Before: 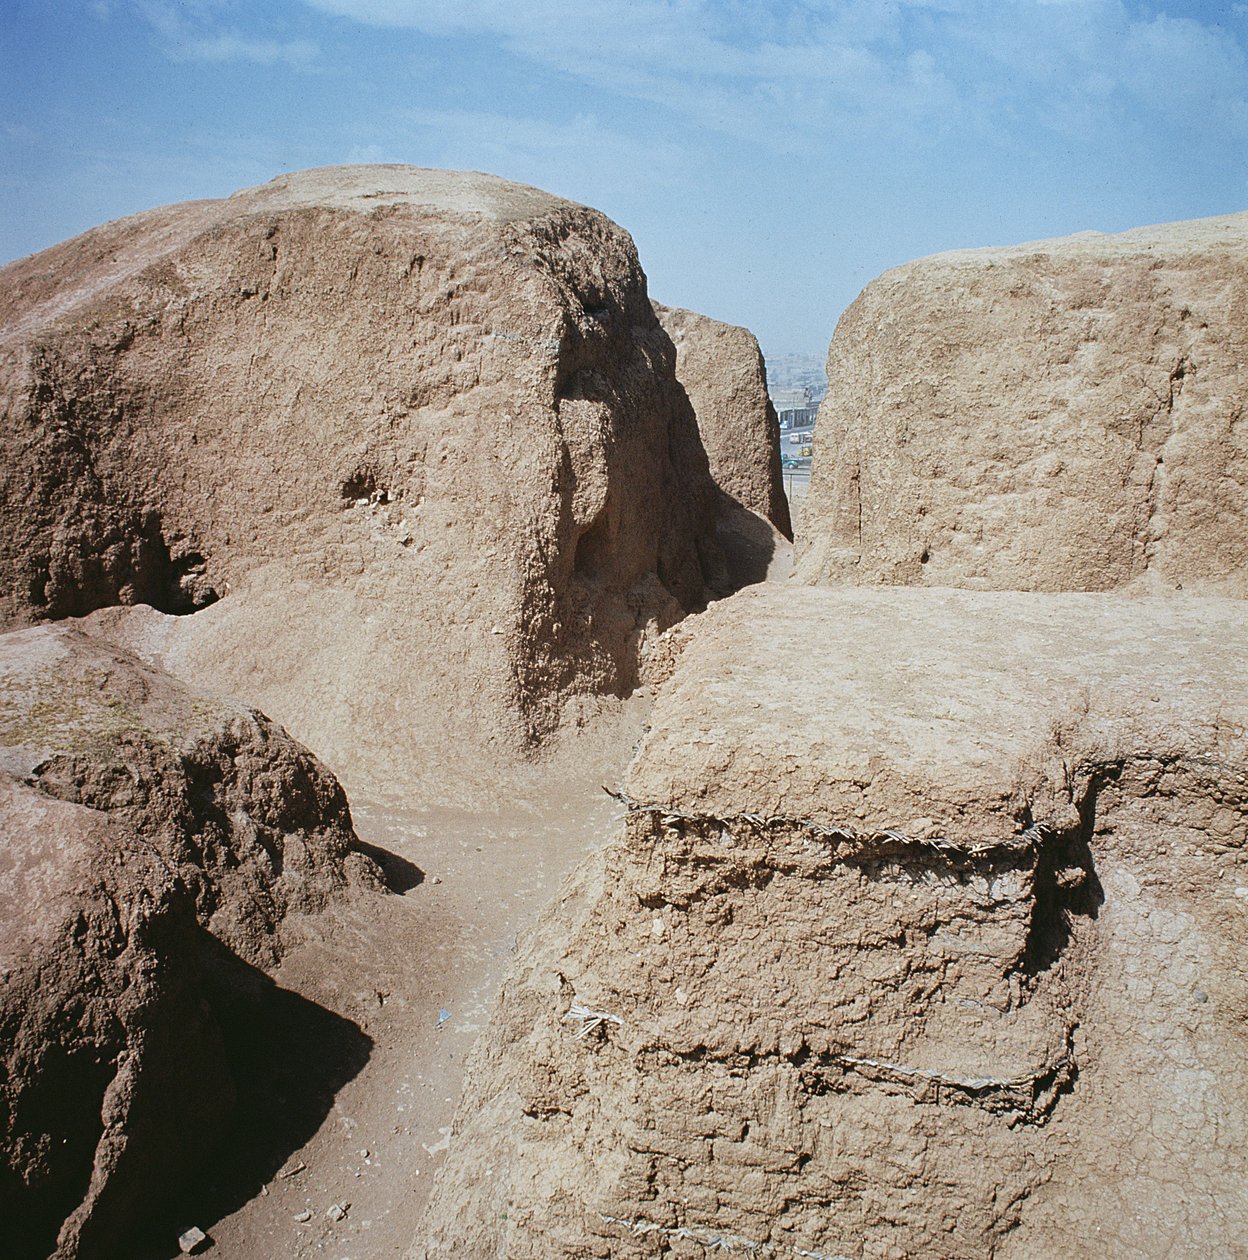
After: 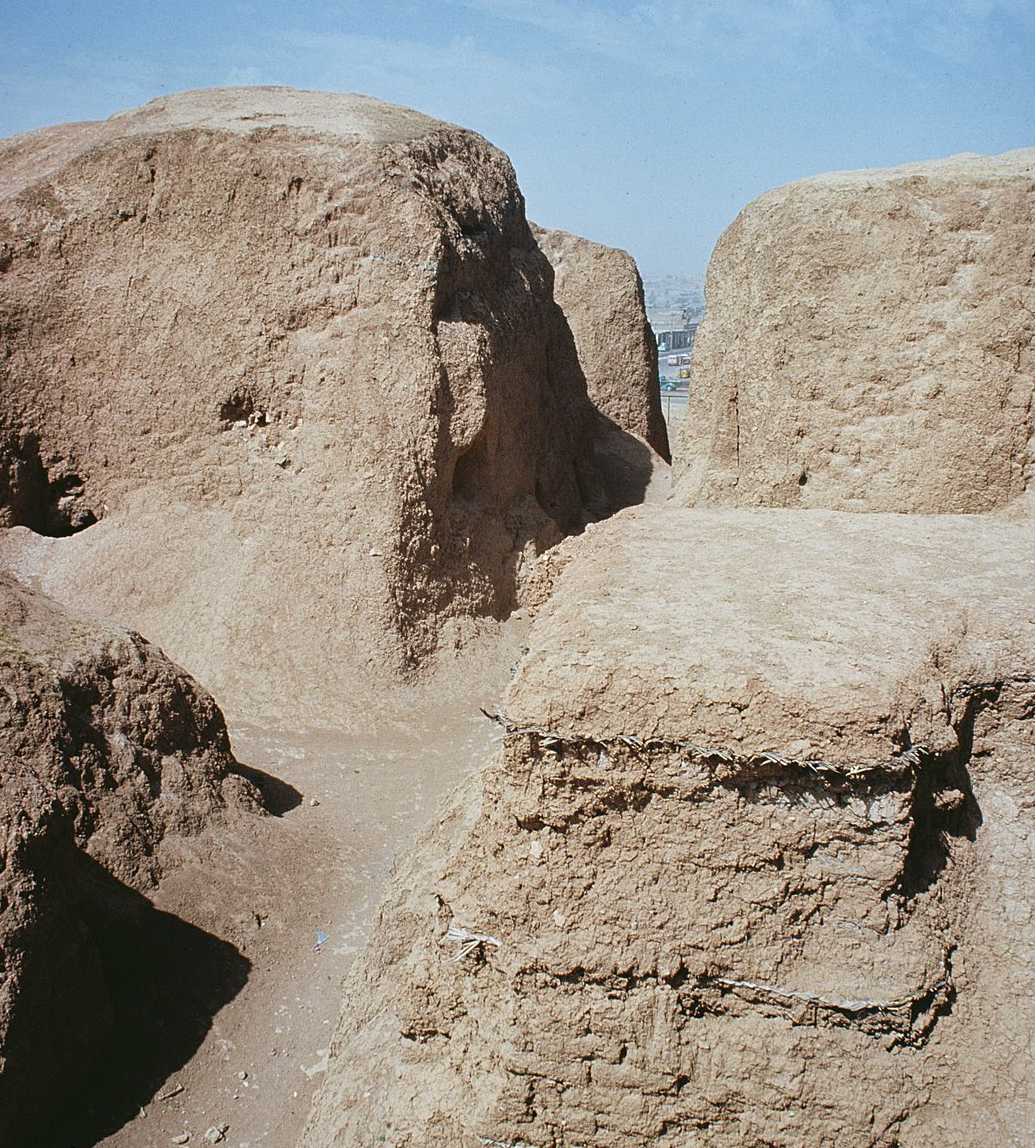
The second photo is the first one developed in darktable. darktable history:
crop: left 9.791%, top 6.26%, right 7.233%, bottom 2.438%
